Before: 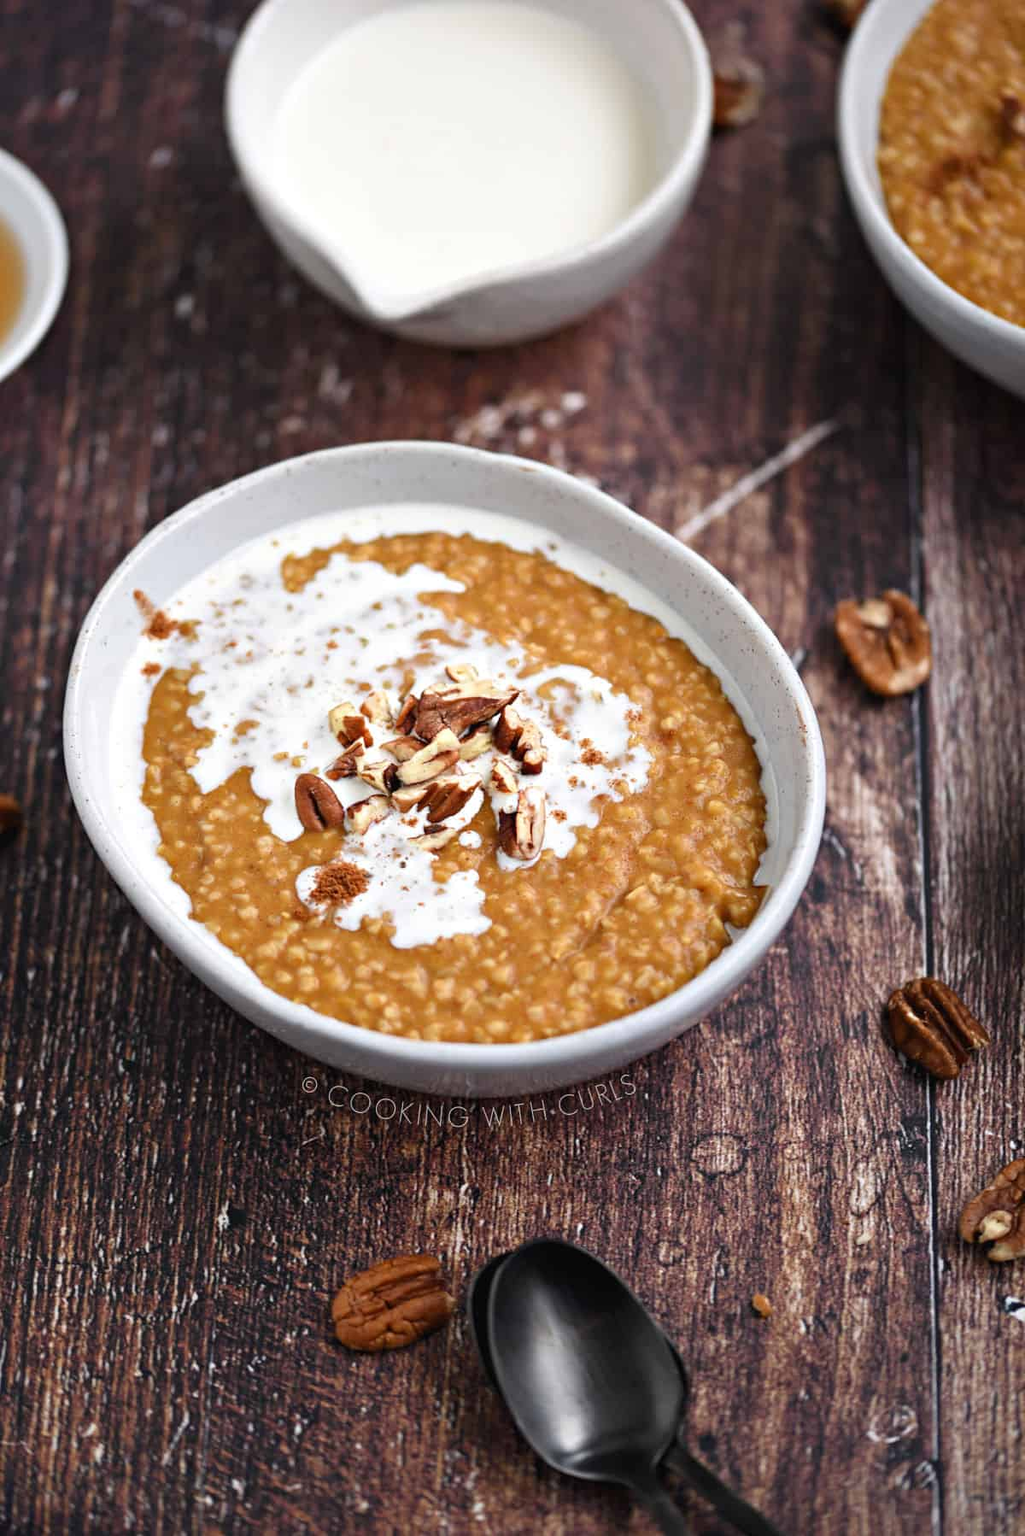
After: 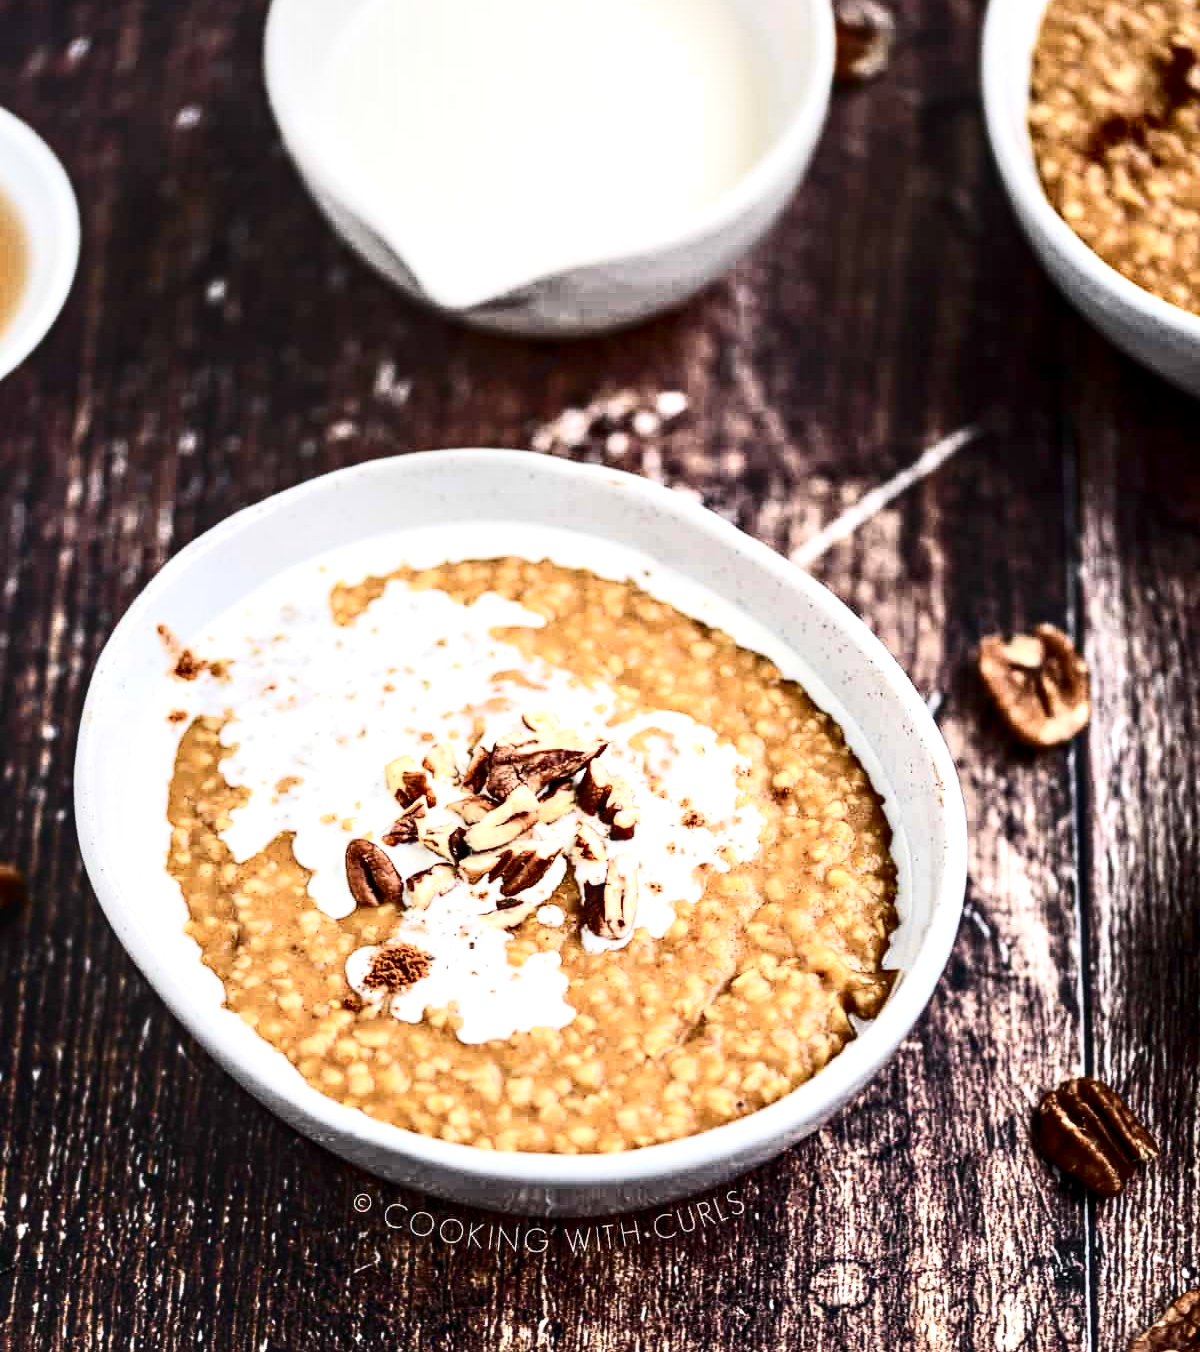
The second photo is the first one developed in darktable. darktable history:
crop: top 3.738%, bottom 21.036%
exposure: black level correction 0, exposure 0.499 EV, compensate highlight preservation false
contrast brightness saturation: contrast 0.495, saturation -0.085
local contrast: detail 150%
